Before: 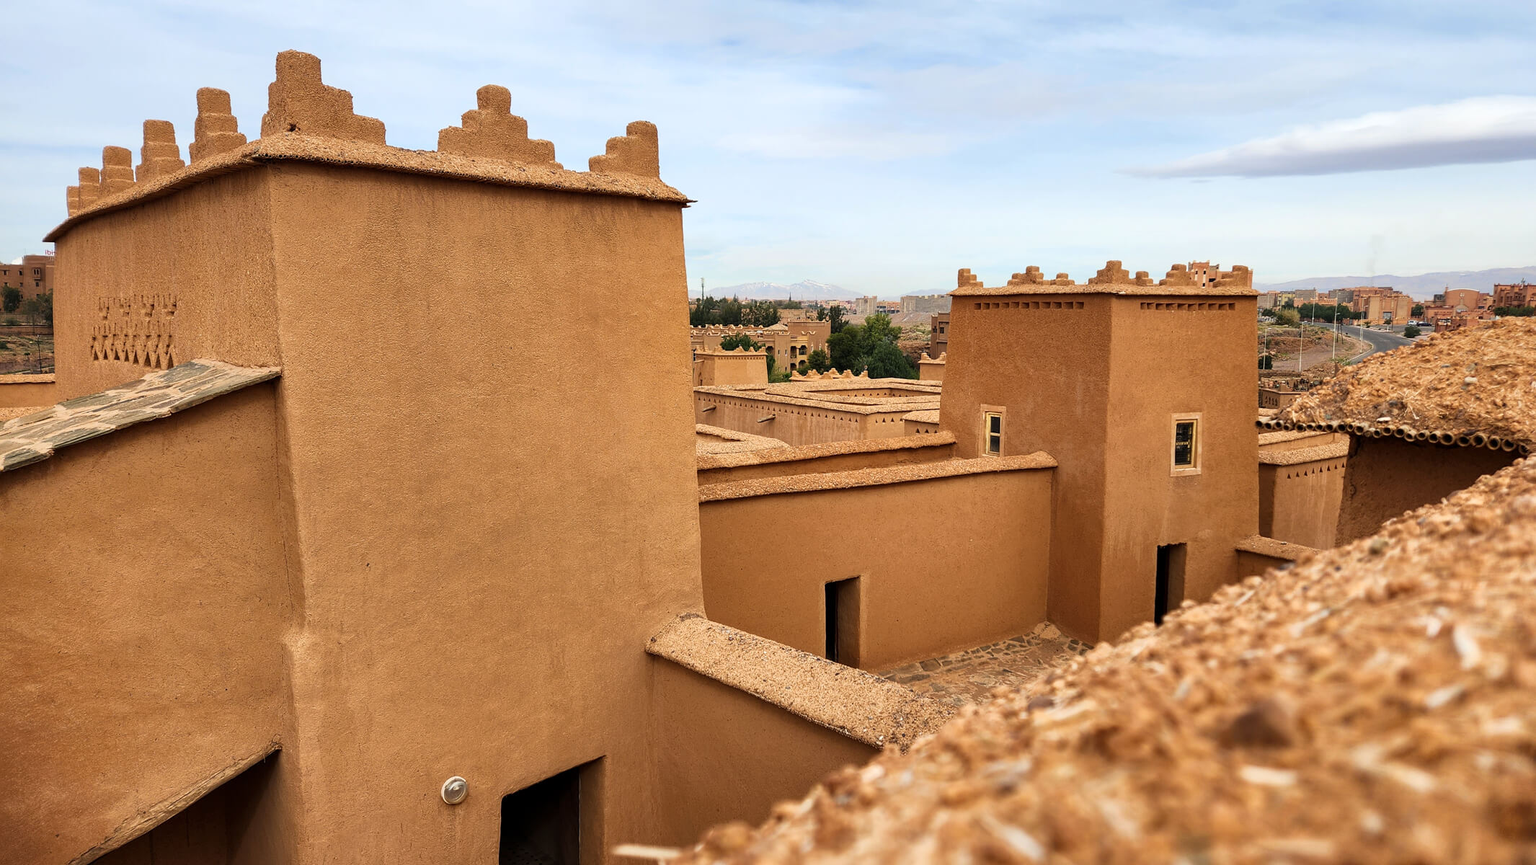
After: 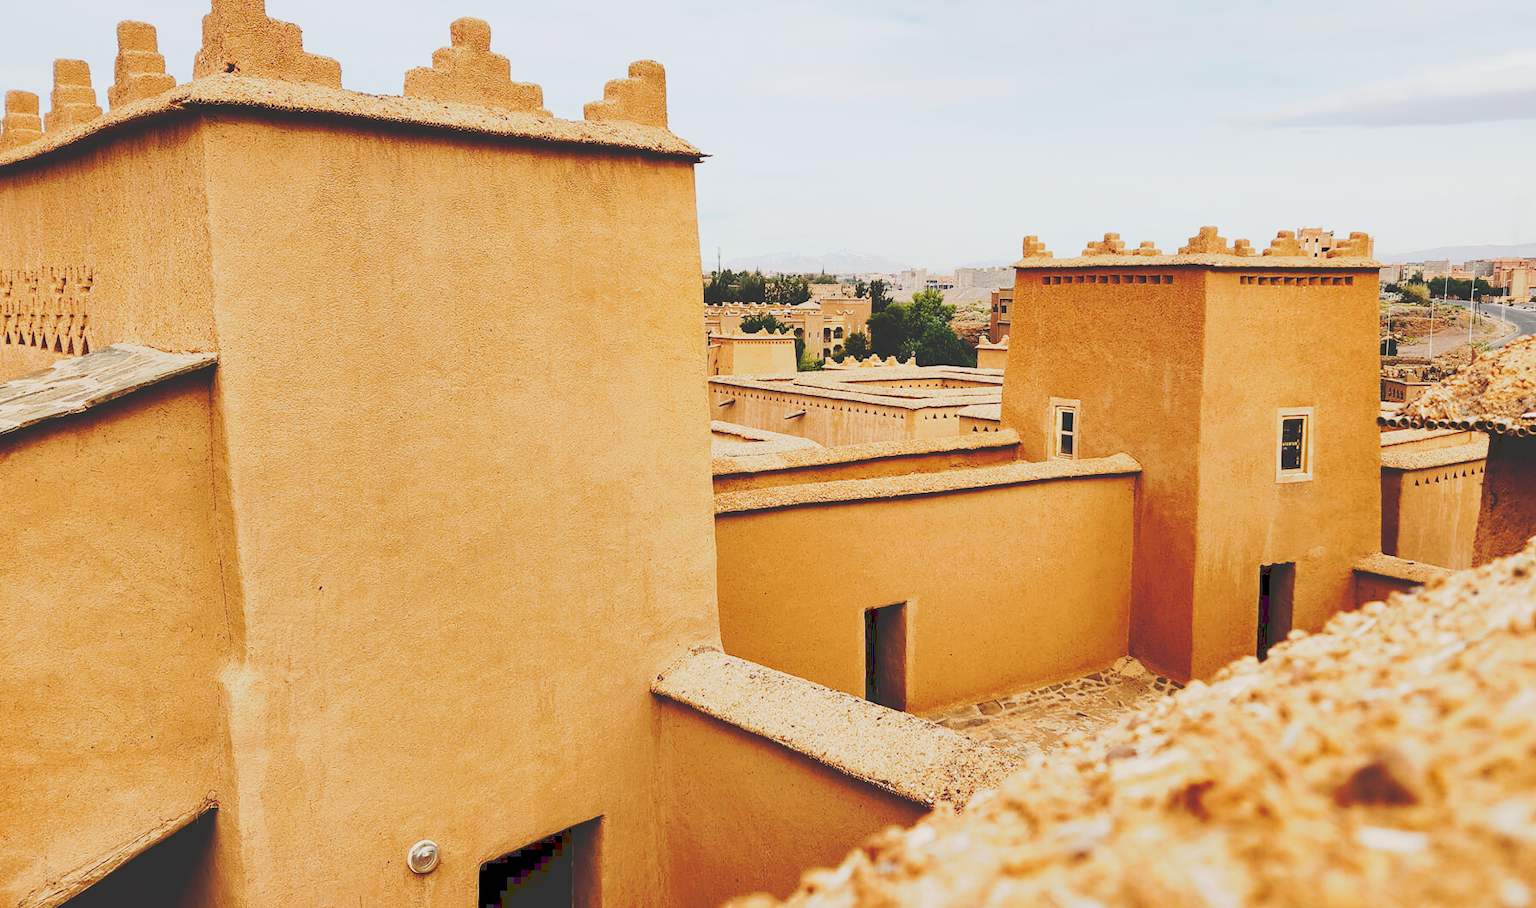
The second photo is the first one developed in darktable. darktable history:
tone curve: curves: ch0 [(0, 0) (0.003, 0.198) (0.011, 0.198) (0.025, 0.198) (0.044, 0.198) (0.069, 0.201) (0.1, 0.202) (0.136, 0.207) (0.177, 0.212) (0.224, 0.222) (0.277, 0.27) (0.335, 0.332) (0.399, 0.422) (0.468, 0.542) (0.543, 0.626) (0.623, 0.698) (0.709, 0.764) (0.801, 0.82) (0.898, 0.863) (1, 1)], preserve colors none
crop: left 6.446%, top 8.188%, right 9.538%, bottom 3.548%
base curve: curves: ch0 [(0, 0) (0.088, 0.125) (0.176, 0.251) (0.354, 0.501) (0.613, 0.749) (1, 0.877)], preserve colors none
